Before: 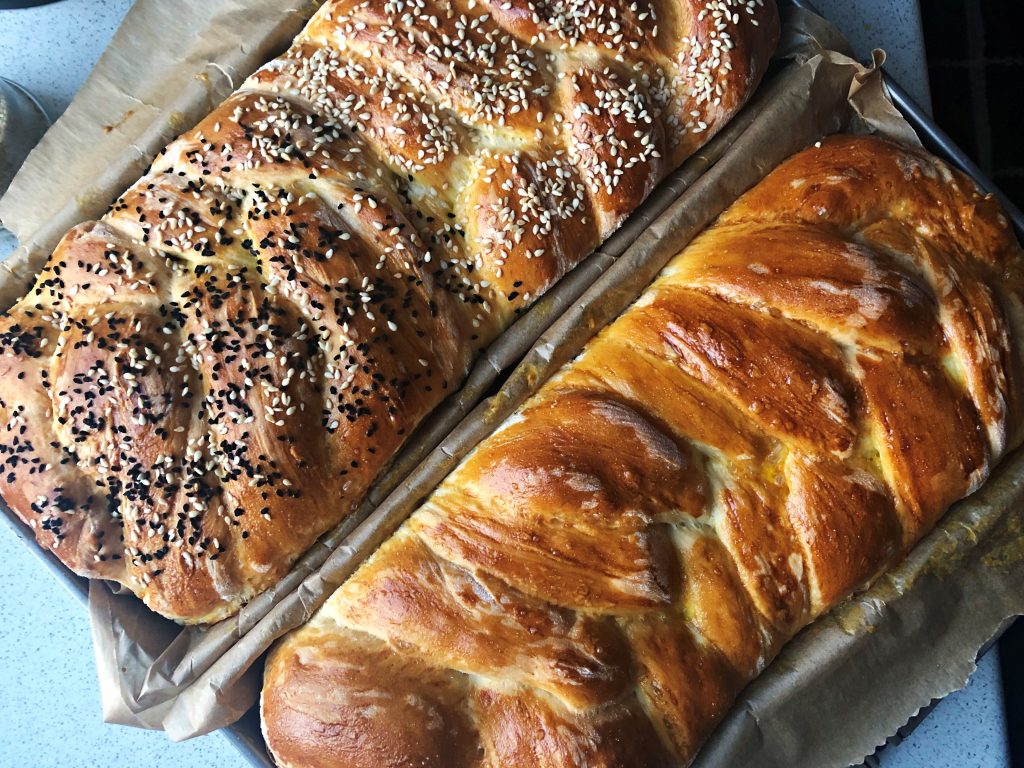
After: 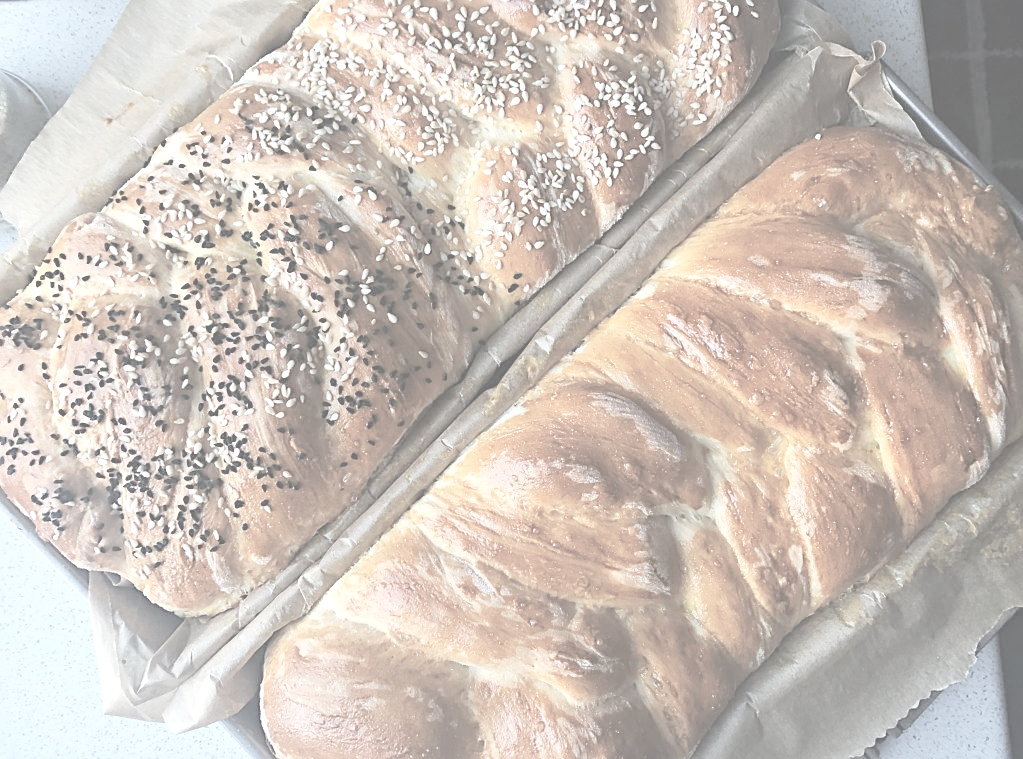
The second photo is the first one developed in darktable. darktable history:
exposure: black level correction 0, exposure 1 EV, compensate highlight preservation false
sharpen: on, module defaults
contrast brightness saturation: contrast -0.32, brightness 0.75, saturation -0.78
crop: top 1.049%, right 0.001%
